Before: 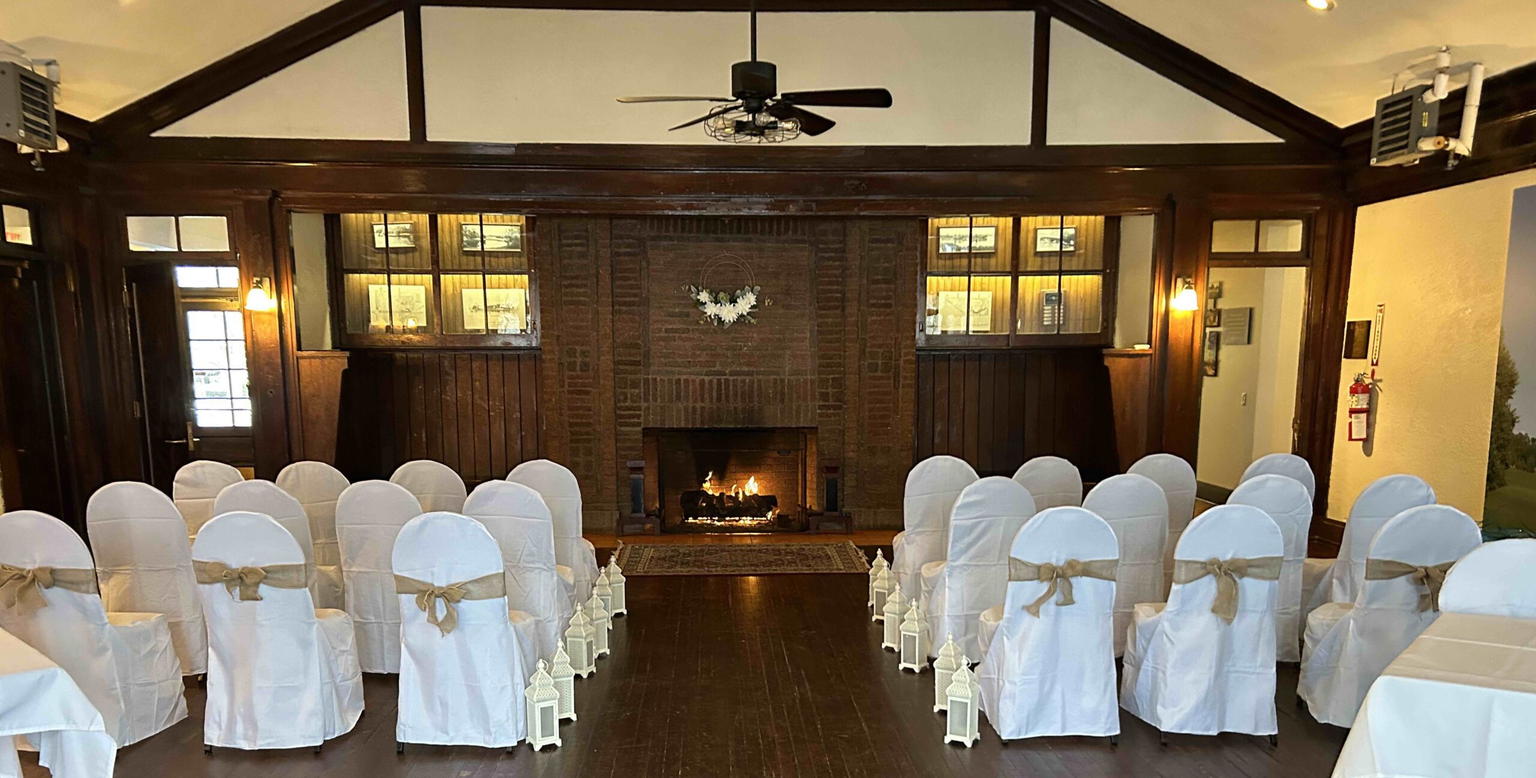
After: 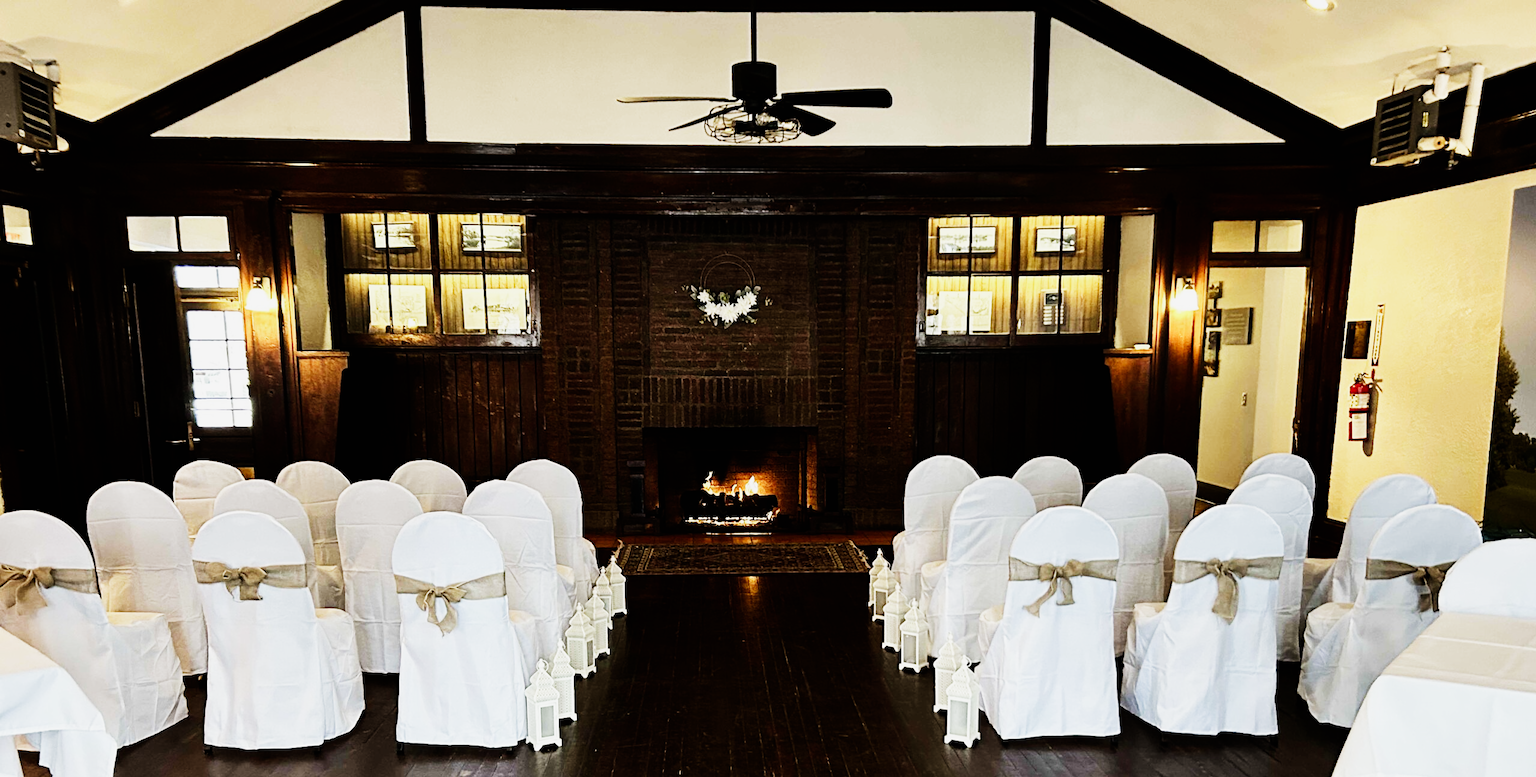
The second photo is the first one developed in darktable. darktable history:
sigmoid: contrast 1.8, skew -0.2, preserve hue 0%, red attenuation 0.1, red rotation 0.035, green attenuation 0.1, green rotation -0.017, blue attenuation 0.15, blue rotation -0.052, base primaries Rec2020
tone equalizer: -8 EV -1.08 EV, -7 EV -1.01 EV, -6 EV -0.867 EV, -5 EV -0.578 EV, -3 EV 0.578 EV, -2 EV 0.867 EV, -1 EV 1.01 EV, +0 EV 1.08 EV, edges refinement/feathering 500, mask exposure compensation -1.57 EV, preserve details no
